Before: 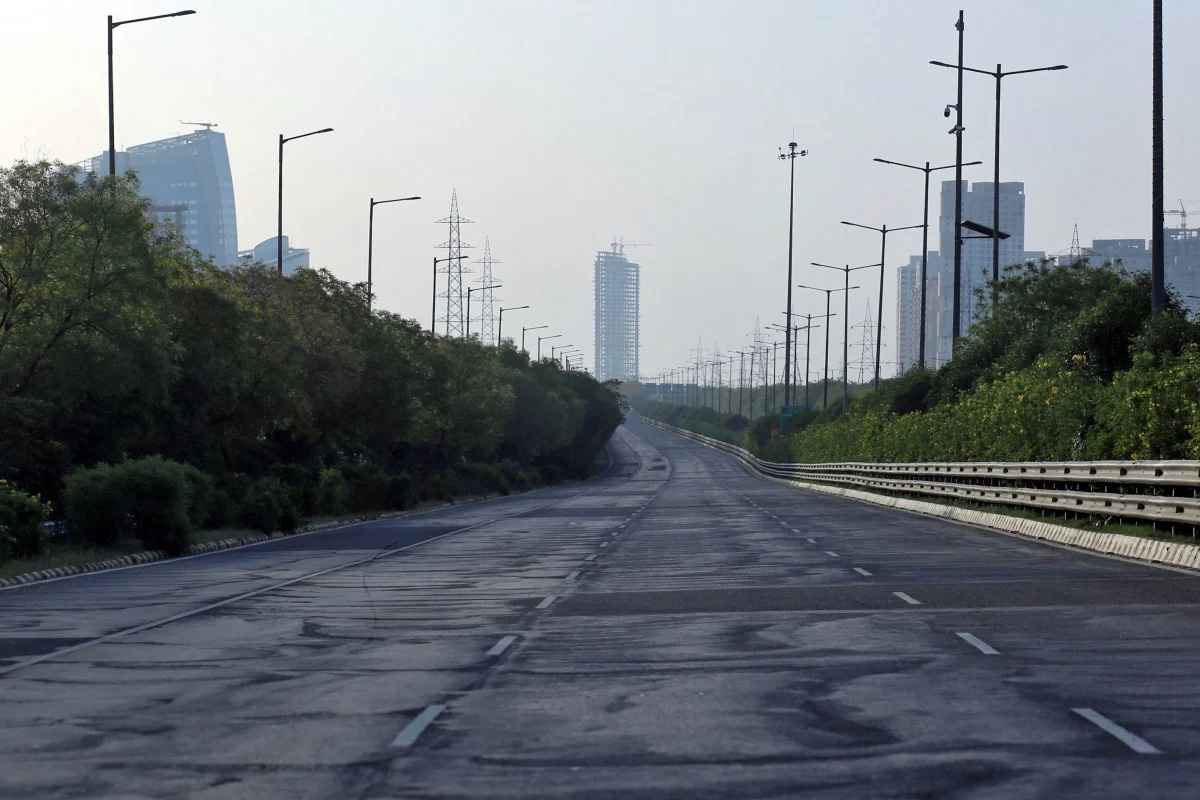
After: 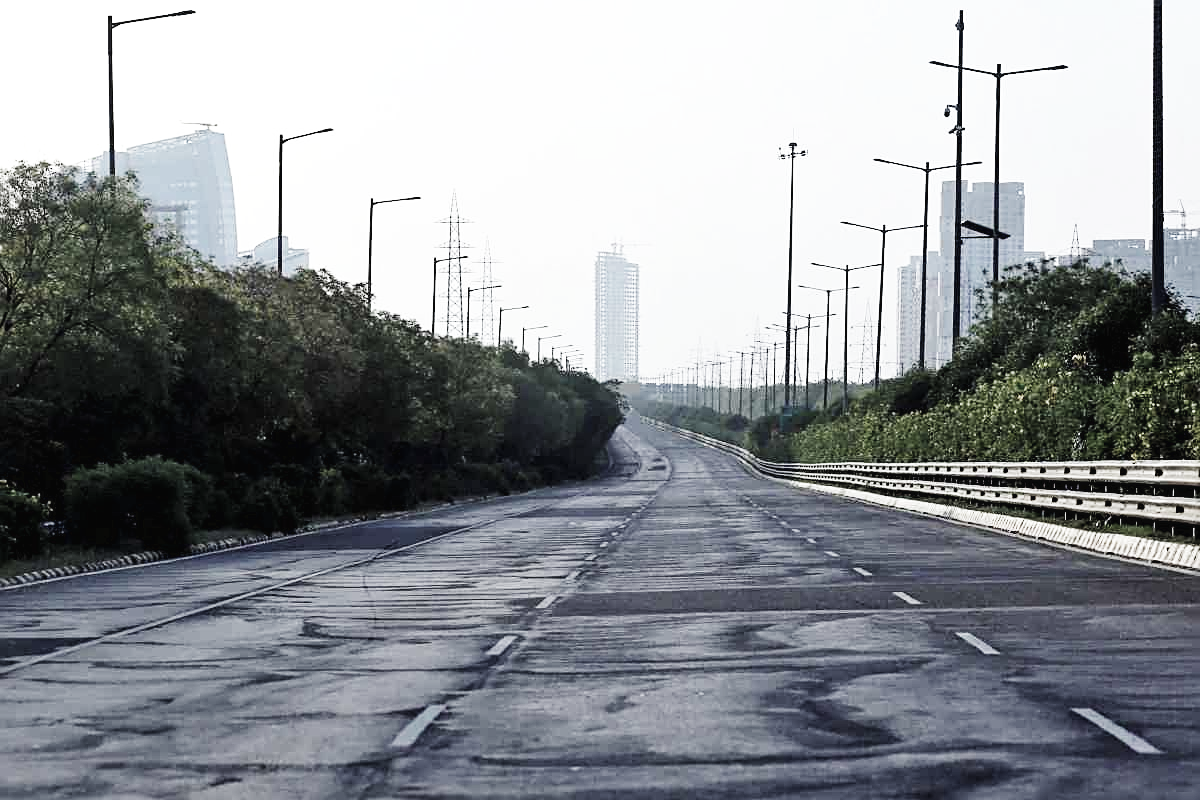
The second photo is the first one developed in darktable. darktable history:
sharpen: on, module defaults
base curve: curves: ch0 [(0, 0.003) (0.001, 0.002) (0.006, 0.004) (0.02, 0.022) (0.048, 0.086) (0.094, 0.234) (0.162, 0.431) (0.258, 0.629) (0.385, 0.8) (0.548, 0.918) (0.751, 0.988) (1, 1)], preserve colors none
color correction: saturation 0.5
